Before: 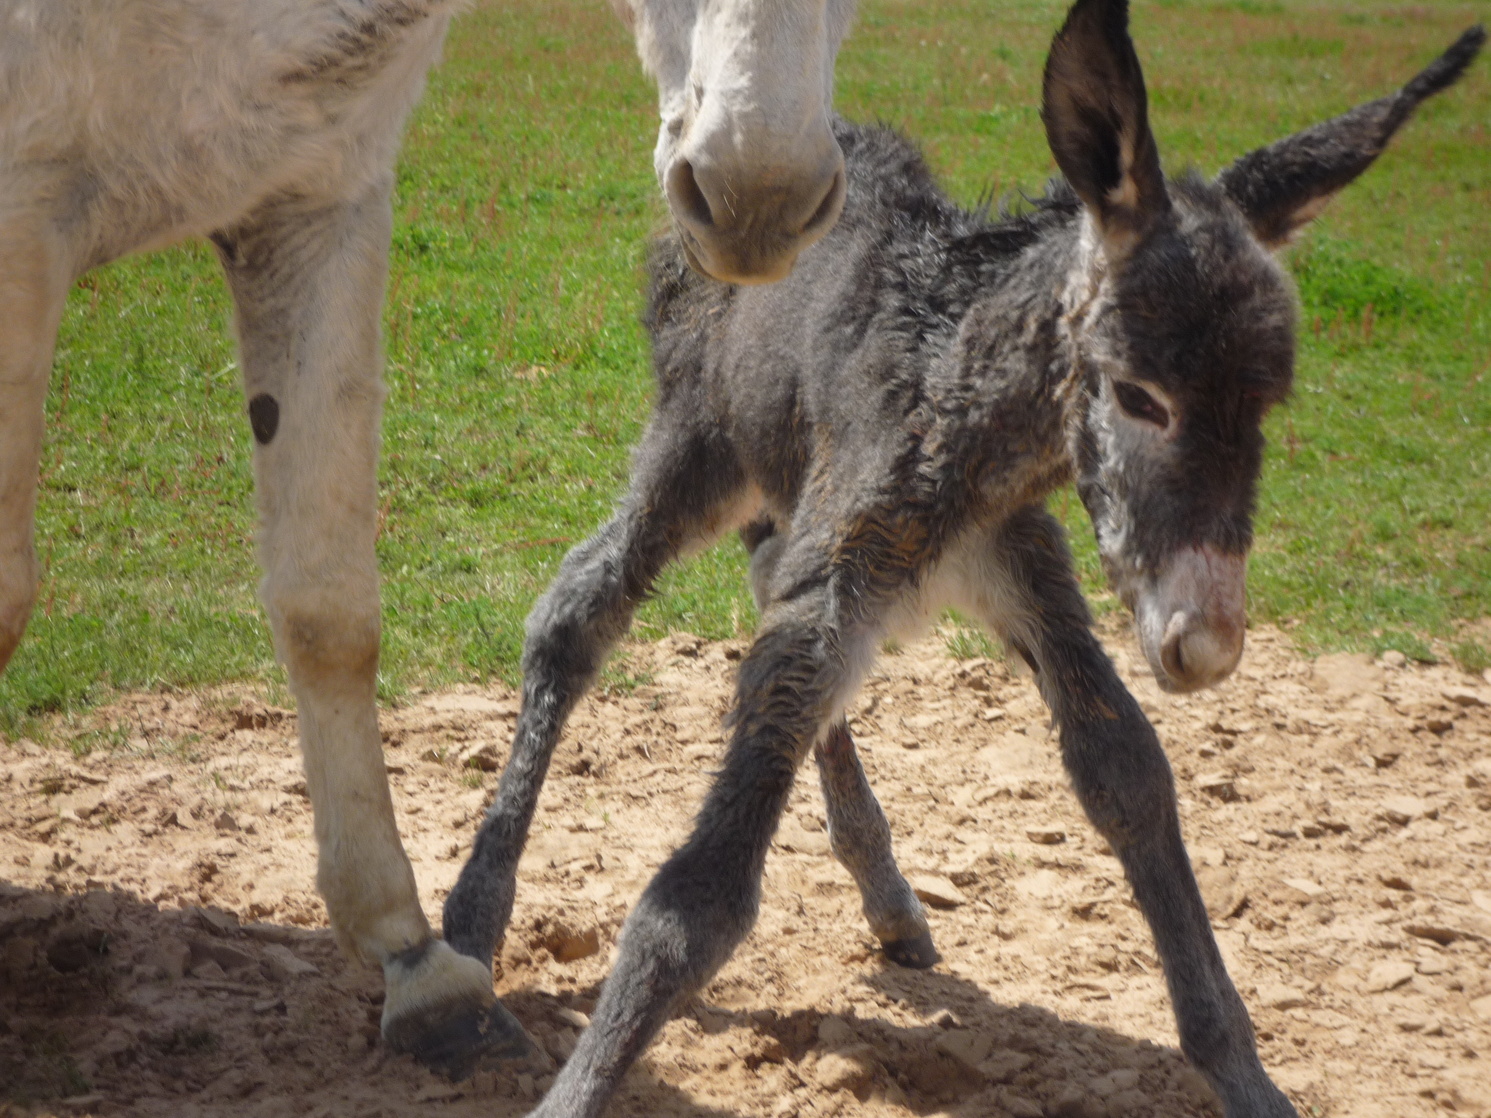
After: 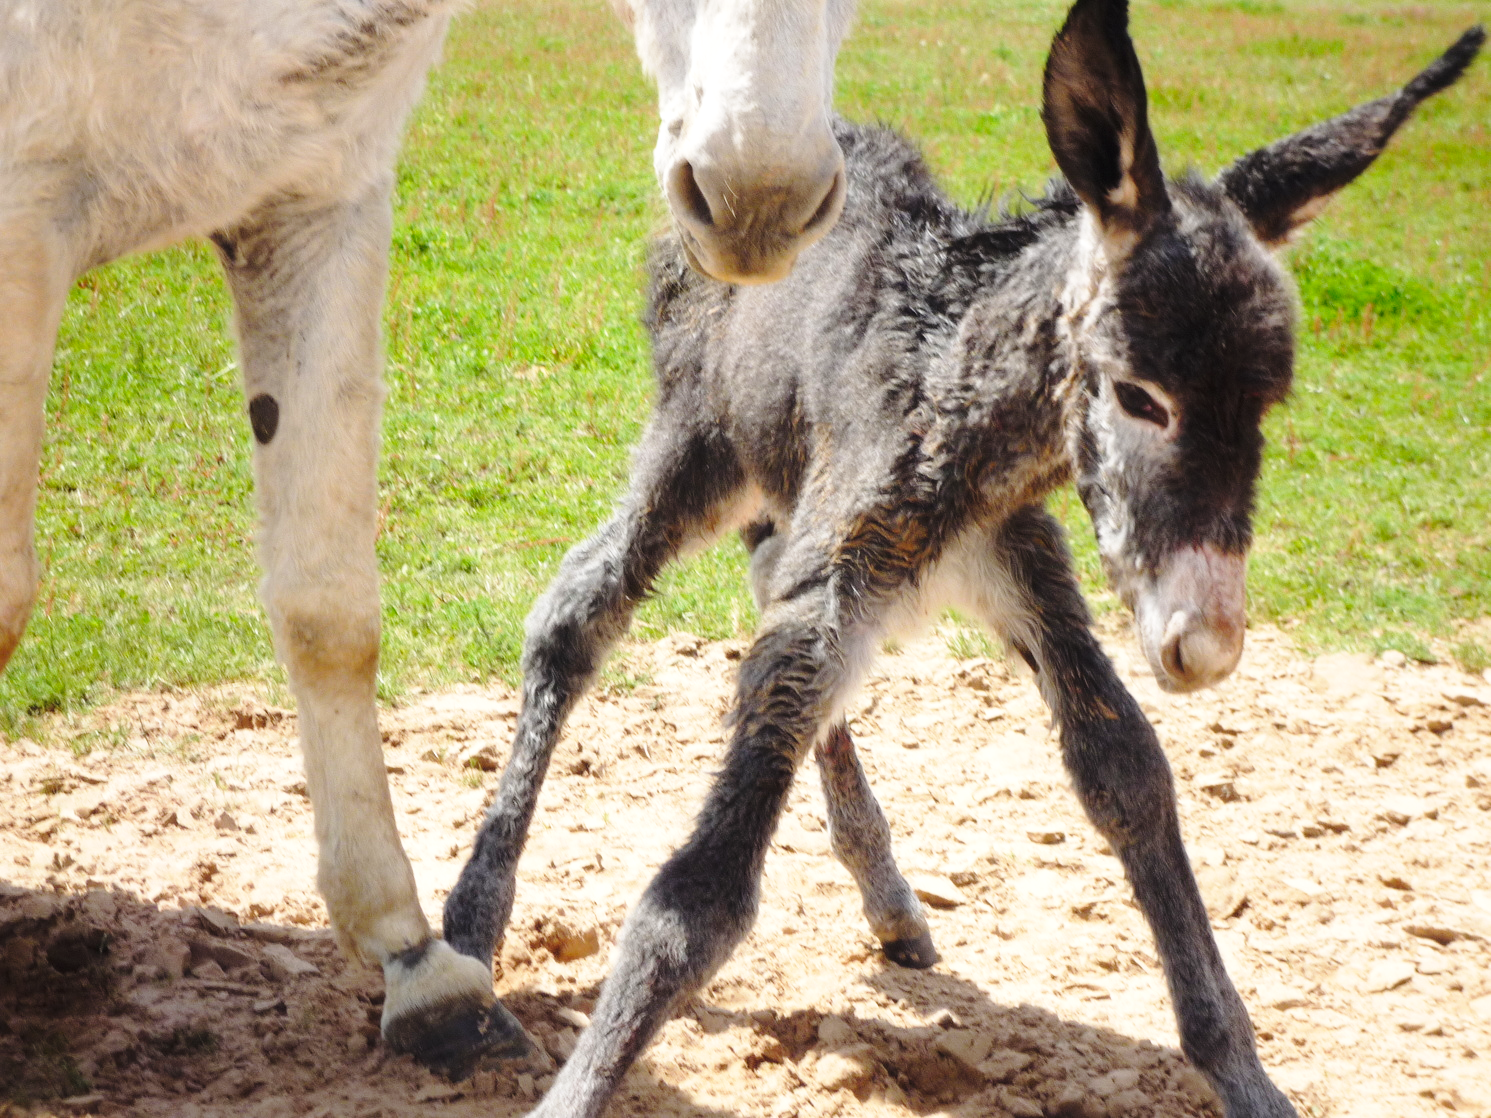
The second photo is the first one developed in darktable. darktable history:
base curve: curves: ch0 [(0, 0) (0.028, 0.03) (0.121, 0.232) (0.46, 0.748) (0.859, 0.968) (1, 1)], preserve colors none
tone equalizer: -8 EV -0.39 EV, -7 EV -0.411 EV, -6 EV -0.353 EV, -5 EV -0.211 EV, -3 EV 0.194 EV, -2 EV 0.359 EV, -1 EV 0.372 EV, +0 EV 0.414 EV
